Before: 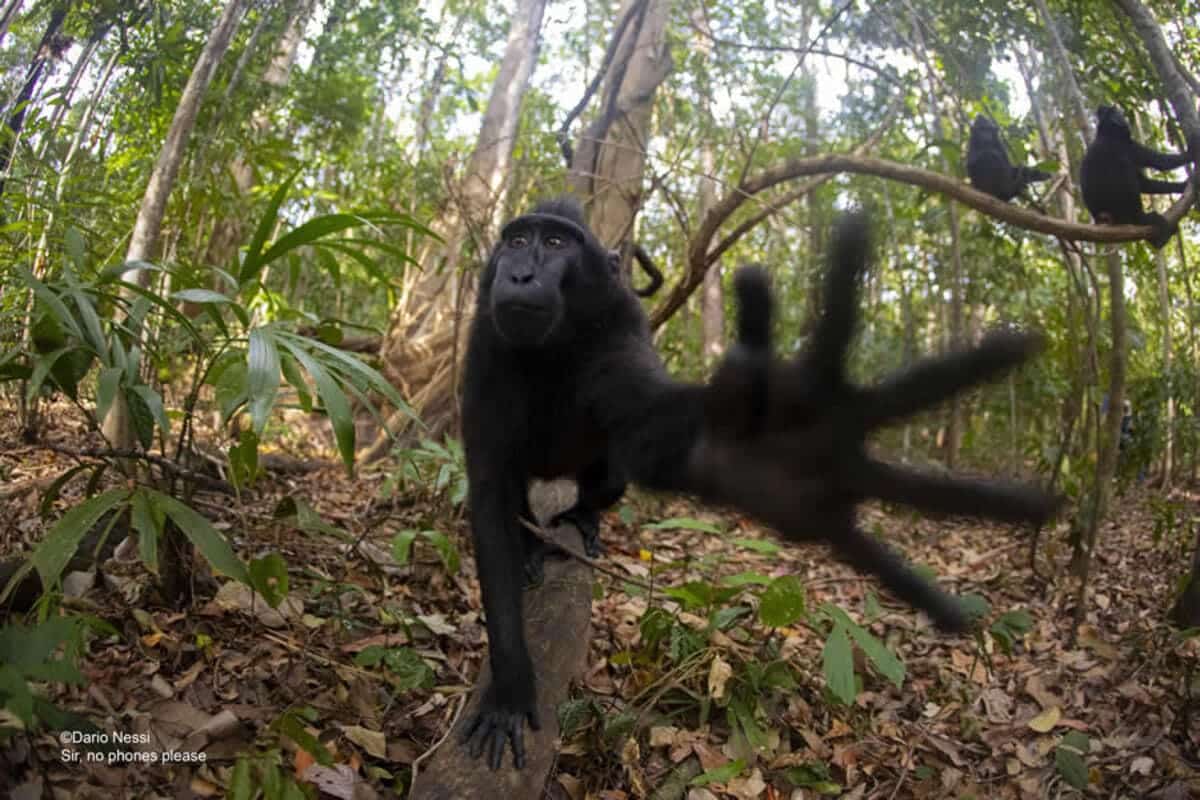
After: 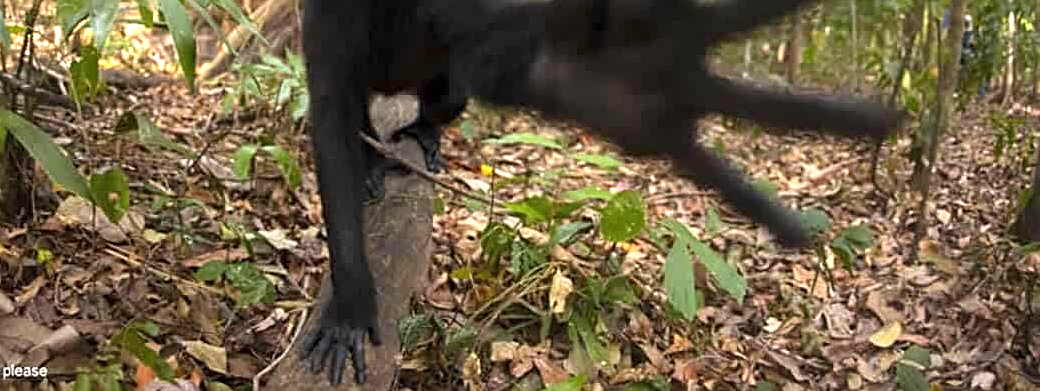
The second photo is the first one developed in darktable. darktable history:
crop and rotate: left 13.306%, top 48.129%, bottom 2.928%
sharpen: on, module defaults
exposure: exposure 1.16 EV, compensate exposure bias true, compensate highlight preservation false
